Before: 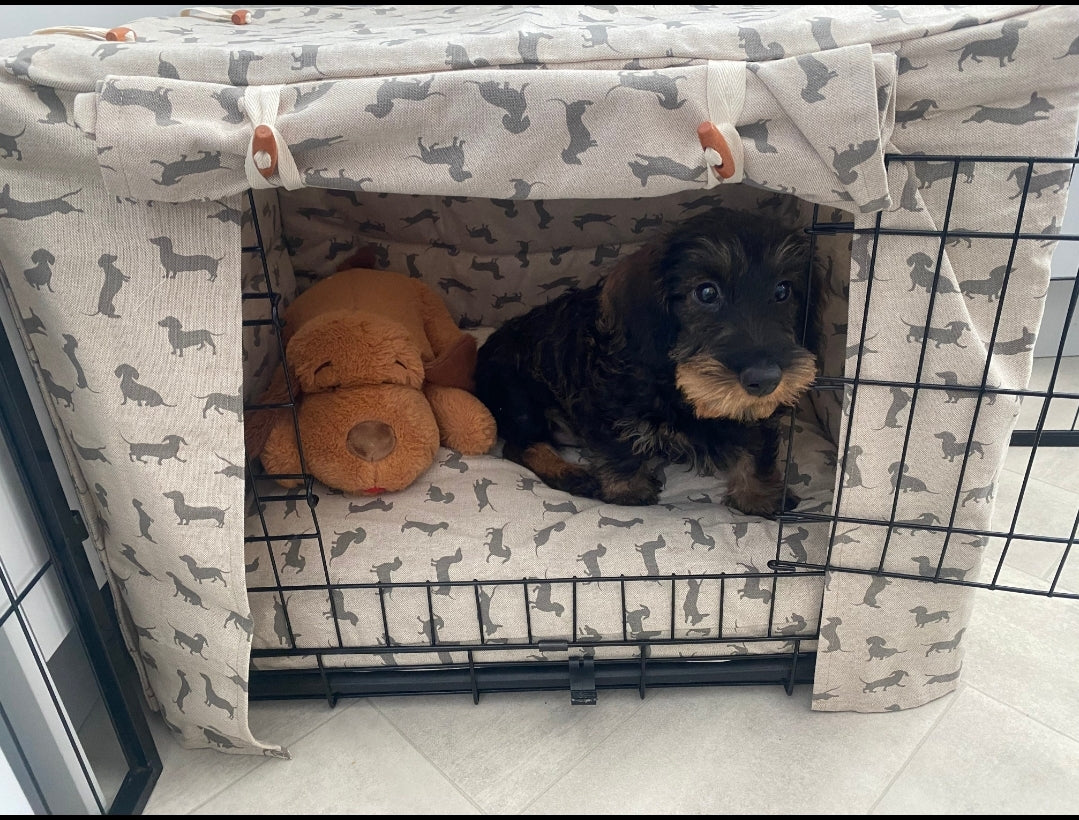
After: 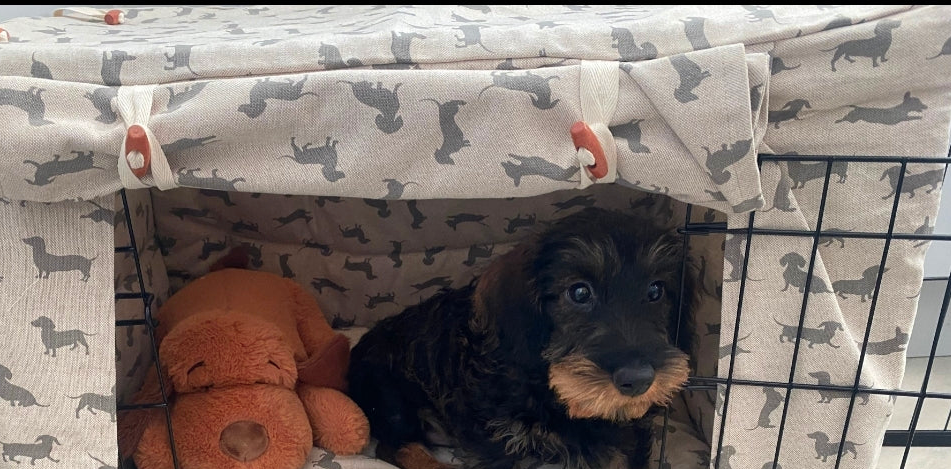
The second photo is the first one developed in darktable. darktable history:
crop and rotate: left 11.812%, bottom 42.776%
color zones: curves: ch1 [(0.235, 0.558) (0.75, 0.5)]; ch2 [(0.25, 0.462) (0.749, 0.457)], mix 40.67%
